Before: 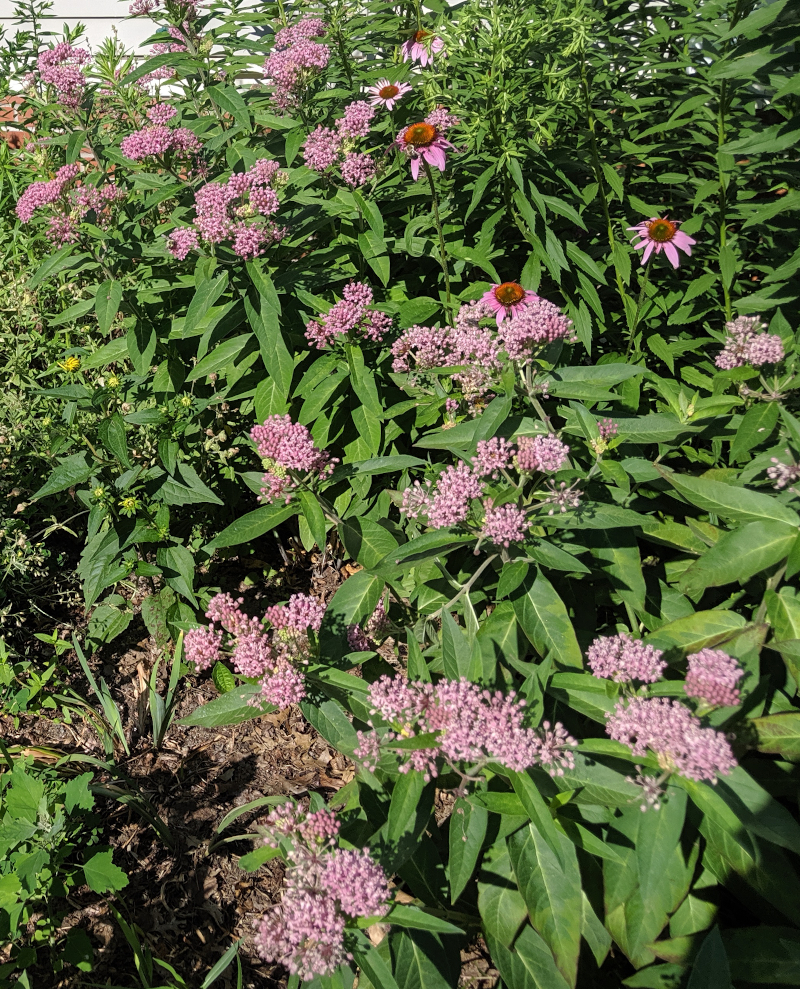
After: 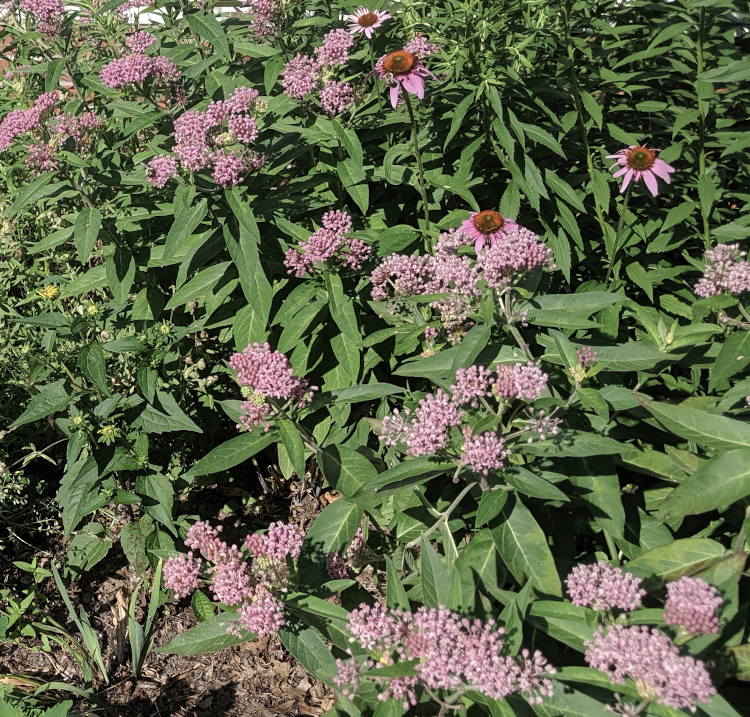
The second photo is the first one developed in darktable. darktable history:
color balance: input saturation 80.07%
crop: left 2.737%, top 7.287%, right 3.421%, bottom 20.179%
